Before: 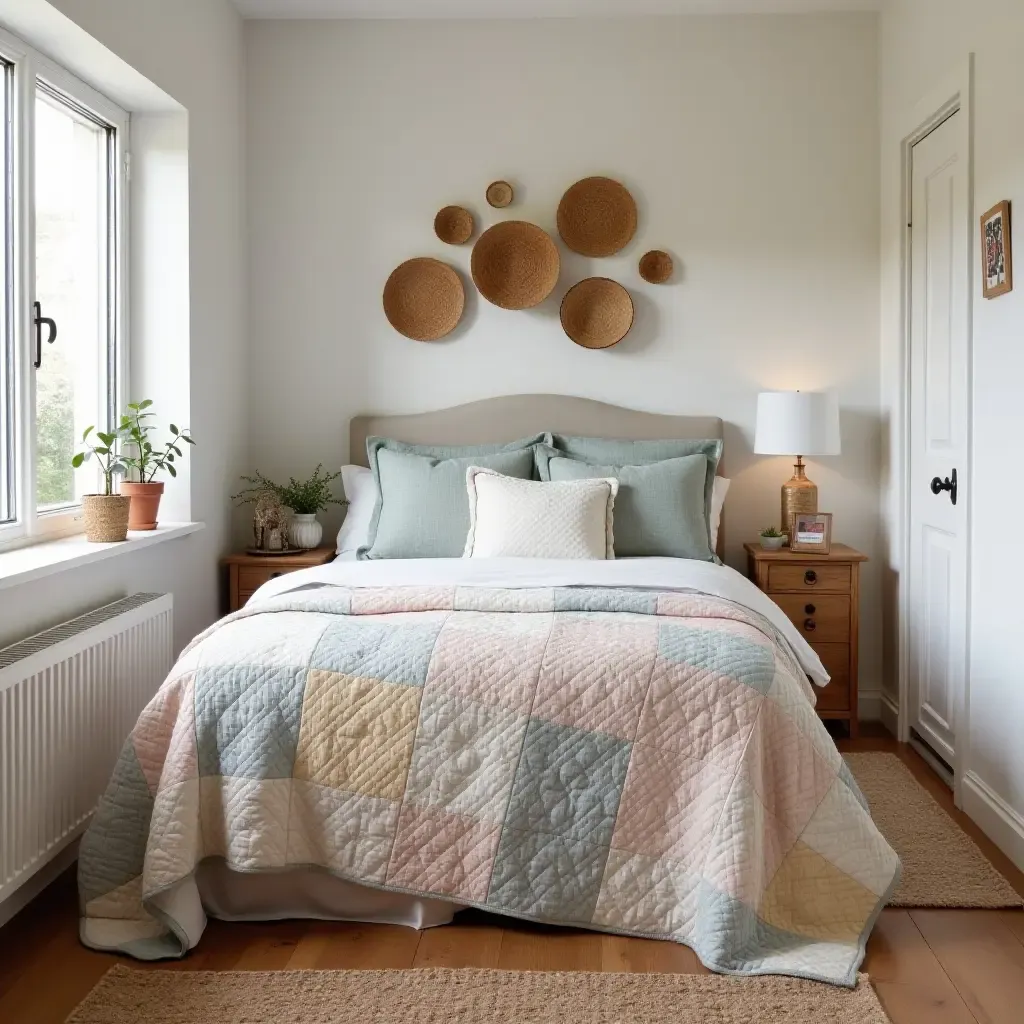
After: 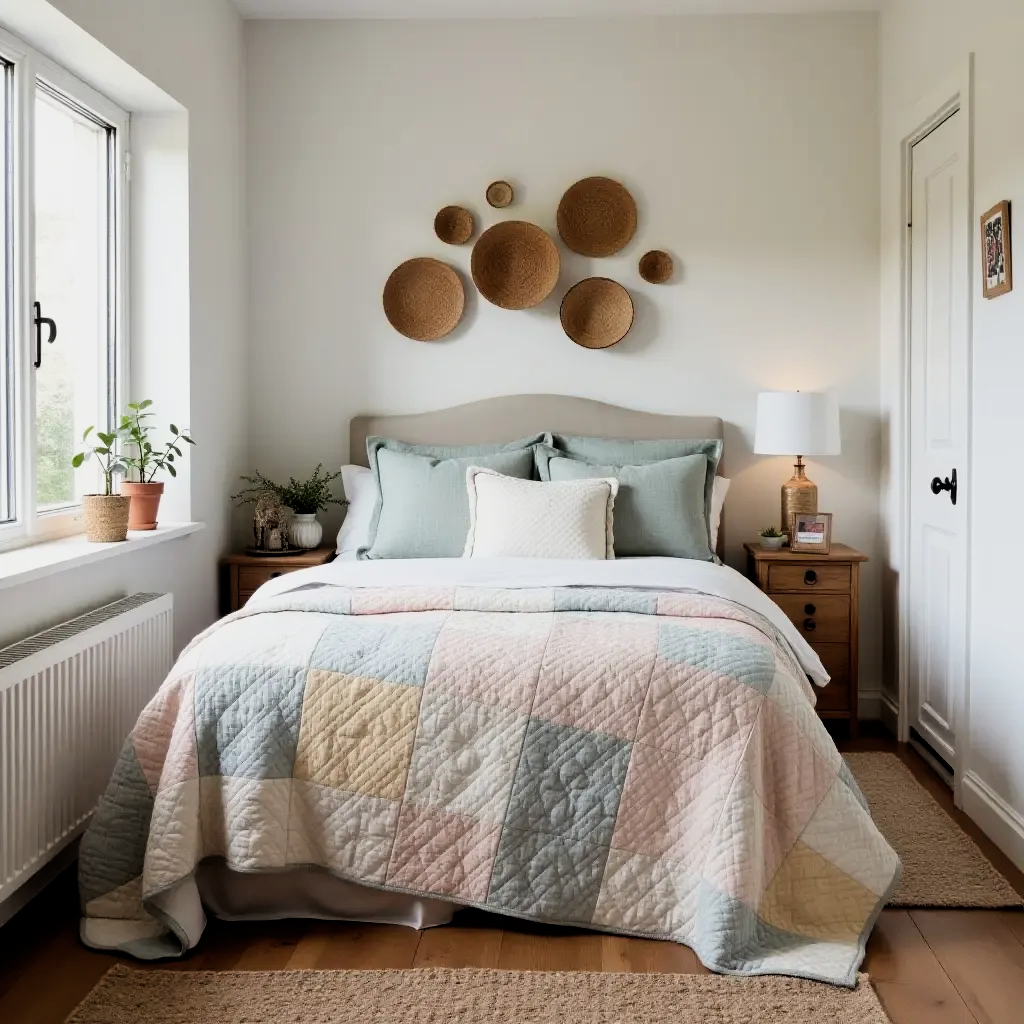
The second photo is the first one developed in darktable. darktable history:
filmic rgb: black relative exposure -16 EV, white relative exposure 6.29 EV, hardness 5.1, contrast 1.35
color balance: on, module defaults
